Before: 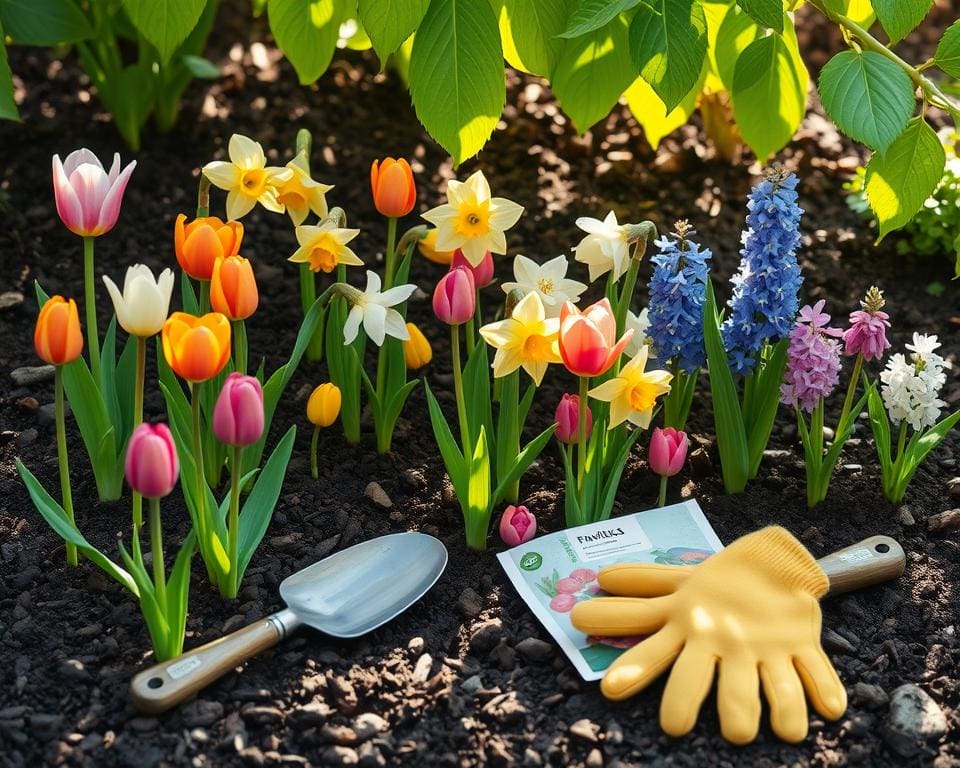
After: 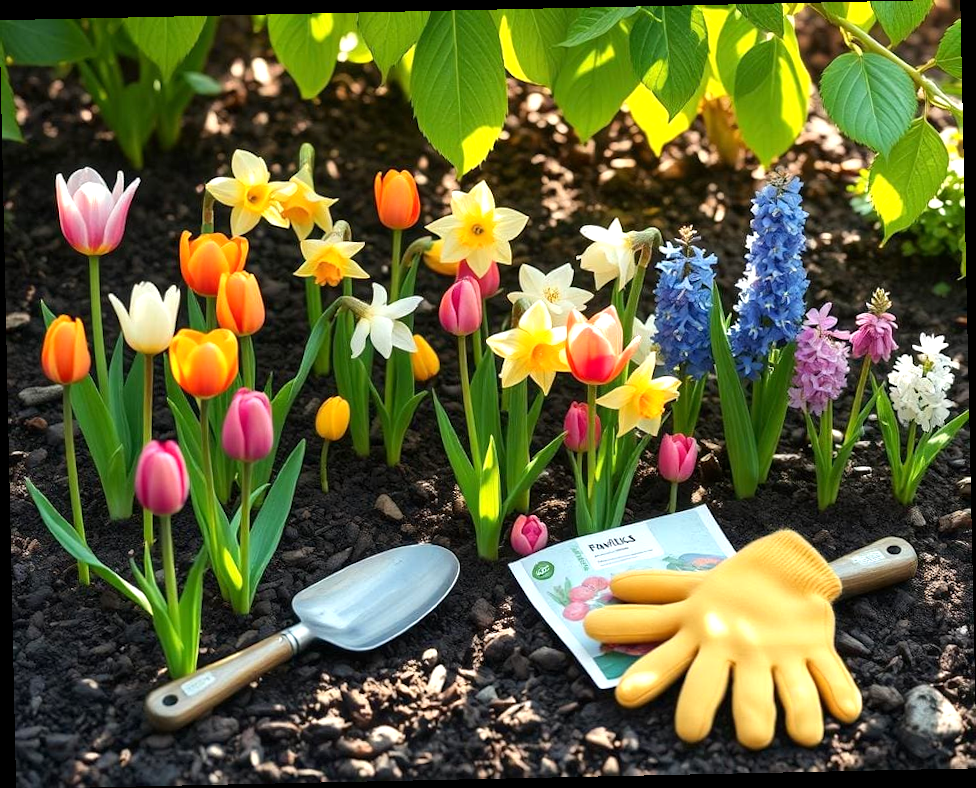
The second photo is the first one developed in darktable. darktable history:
exposure: black level correction 0.001, exposure 0.5 EV, compensate exposure bias true, compensate highlight preservation false
rotate and perspective: rotation -1.24°, automatic cropping off
